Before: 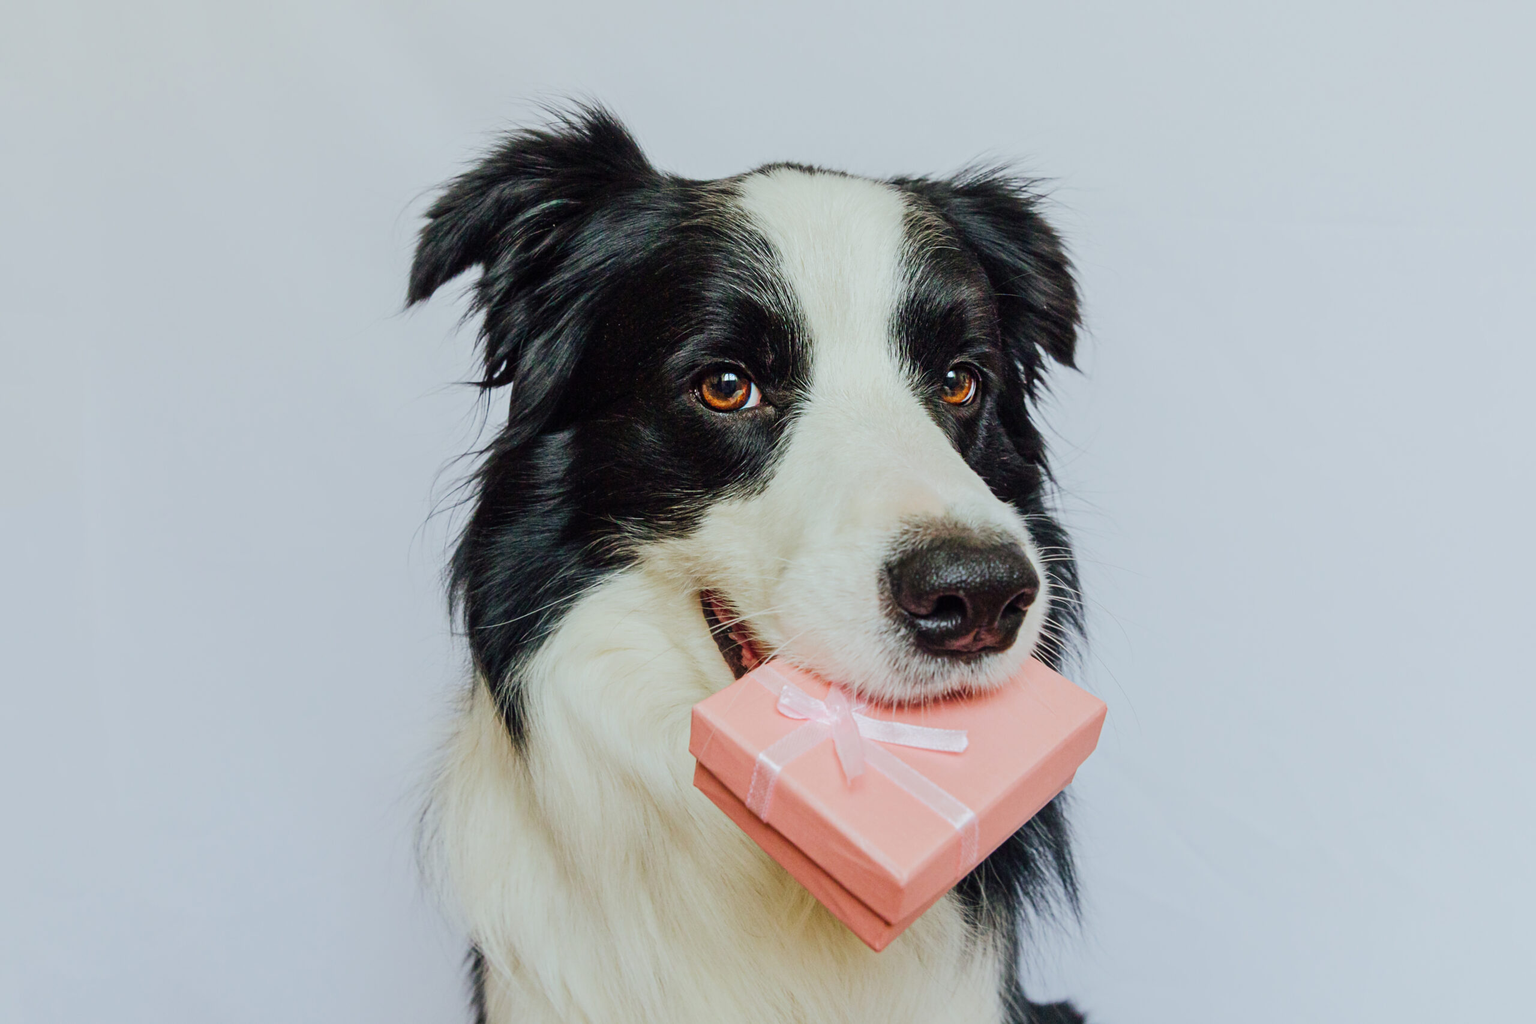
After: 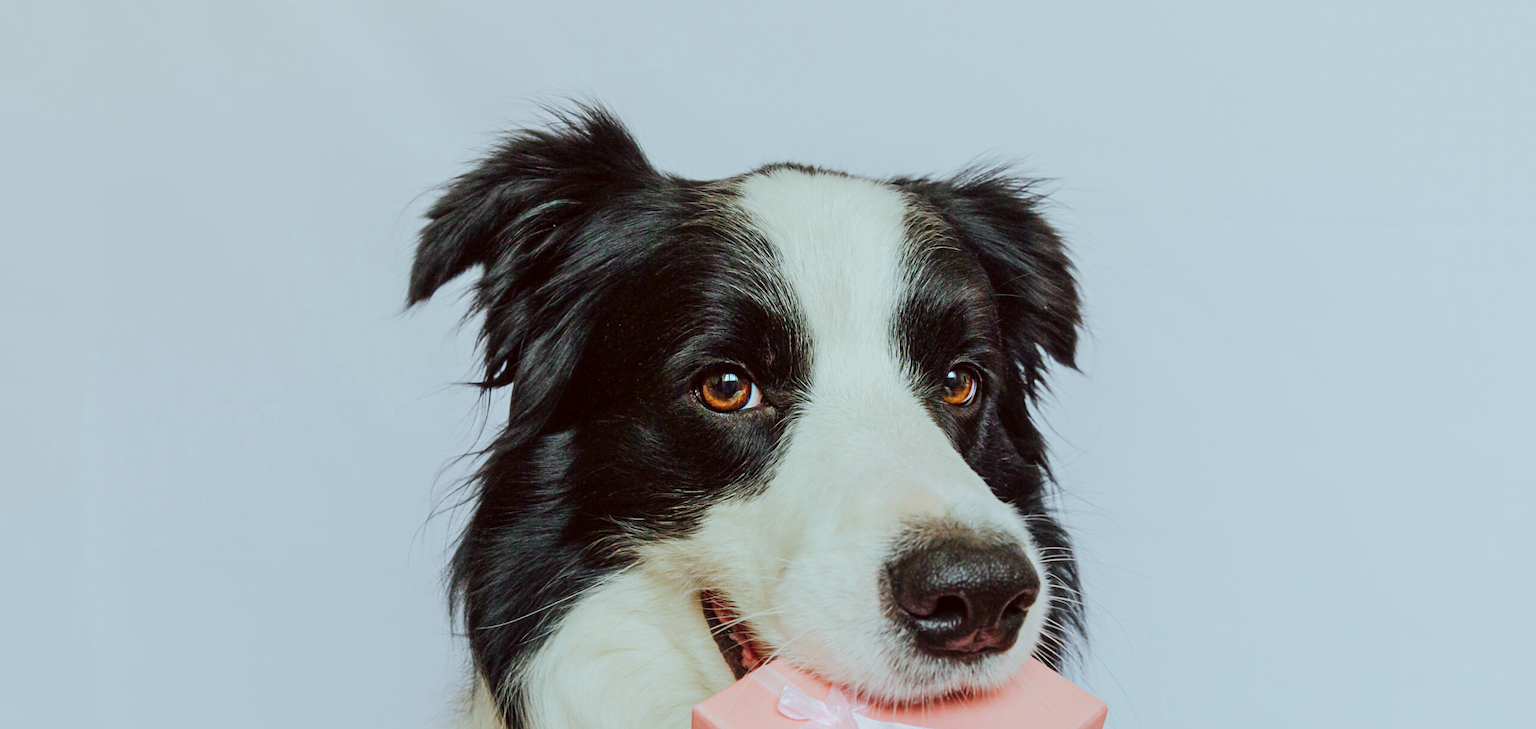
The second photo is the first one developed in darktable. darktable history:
color correction: highlights a* -4.88, highlights b* -4.14, shadows a* 4.2, shadows b* 4.45
crop: right 0.001%, bottom 28.776%
